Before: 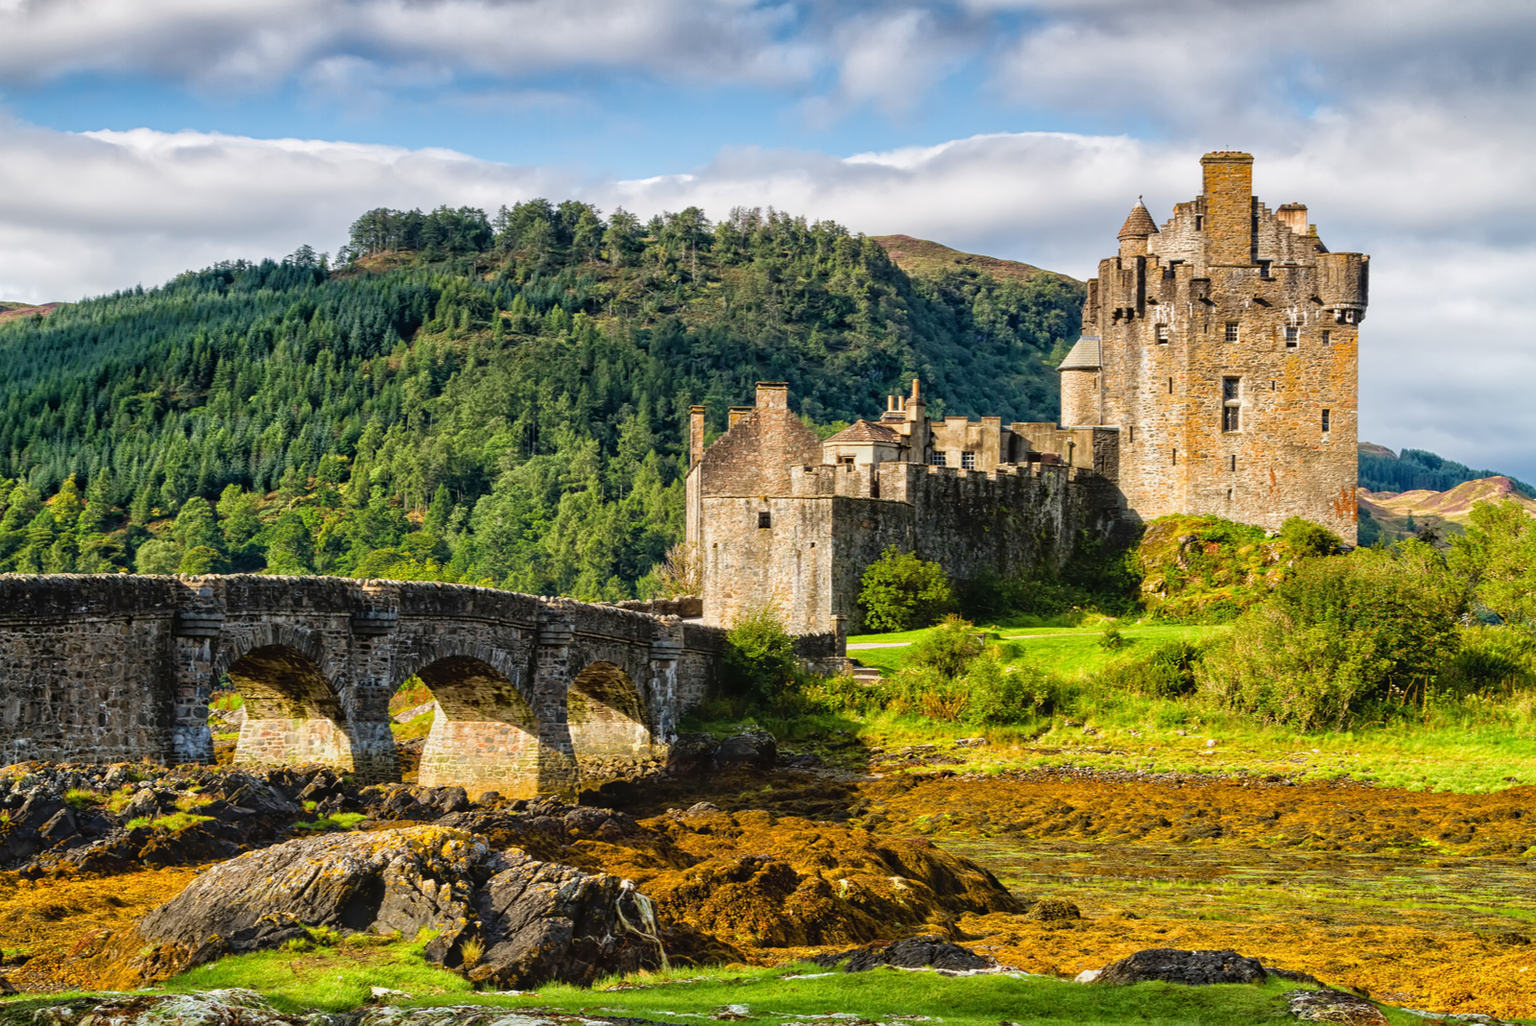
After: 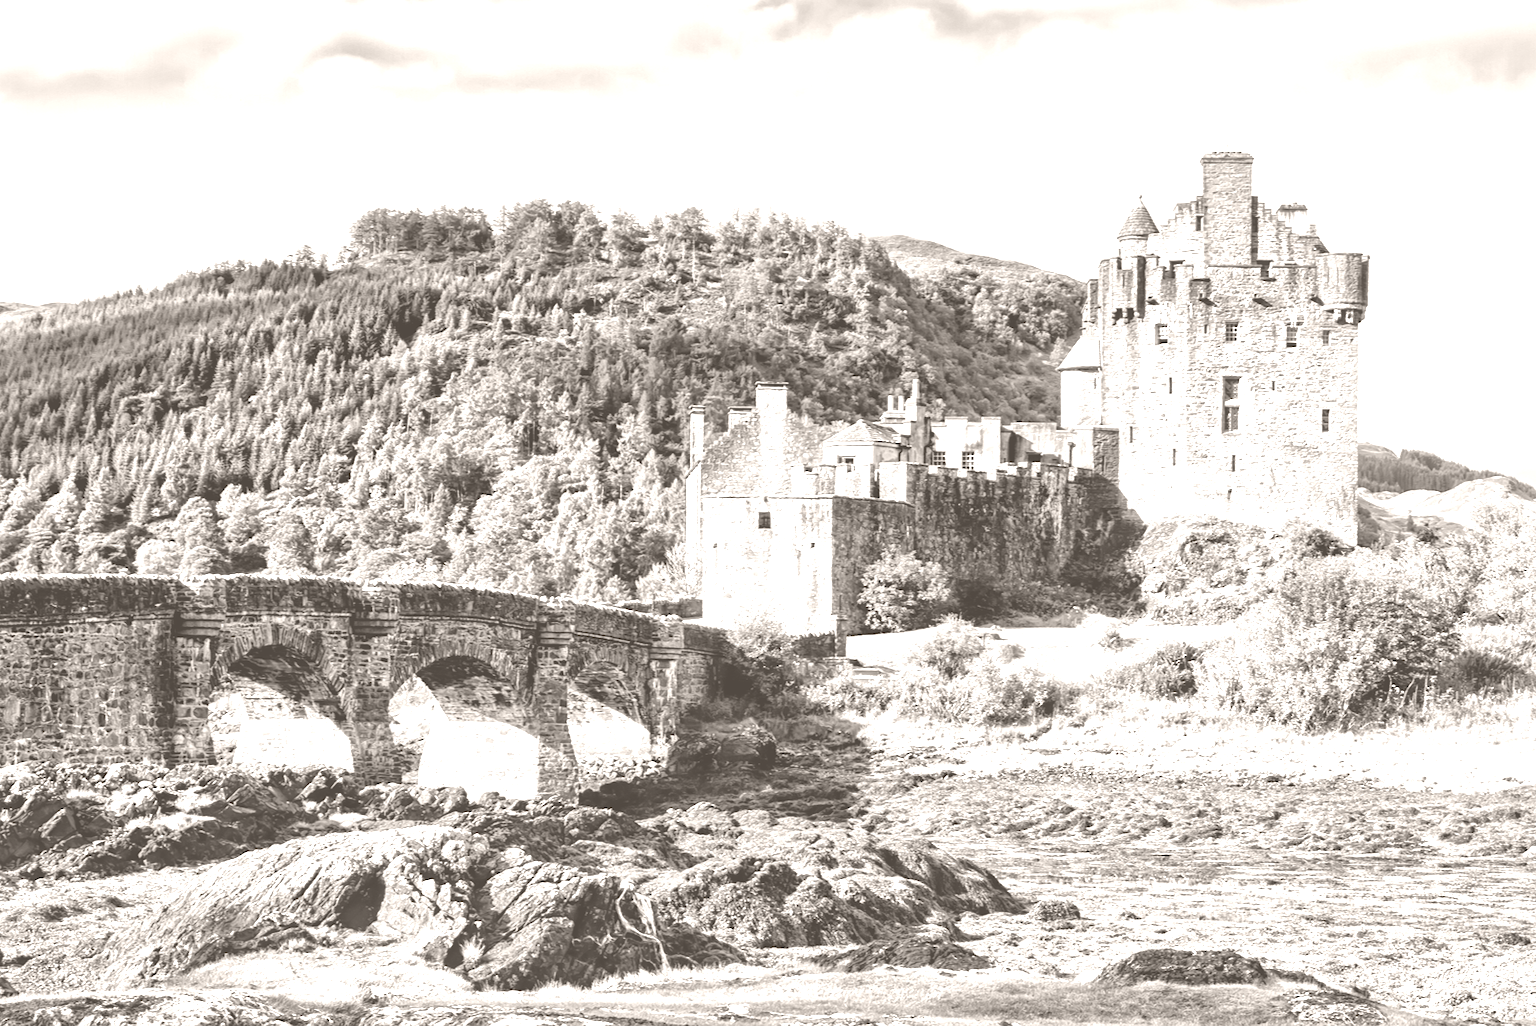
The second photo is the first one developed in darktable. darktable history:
exposure: black level correction 0.001, exposure 0.3 EV, compensate highlight preservation false
colorize: hue 34.49°, saturation 35.33%, source mix 100%, lightness 55%, version 1
local contrast: mode bilateral grid, contrast 20, coarseness 50, detail 150%, midtone range 0.2
